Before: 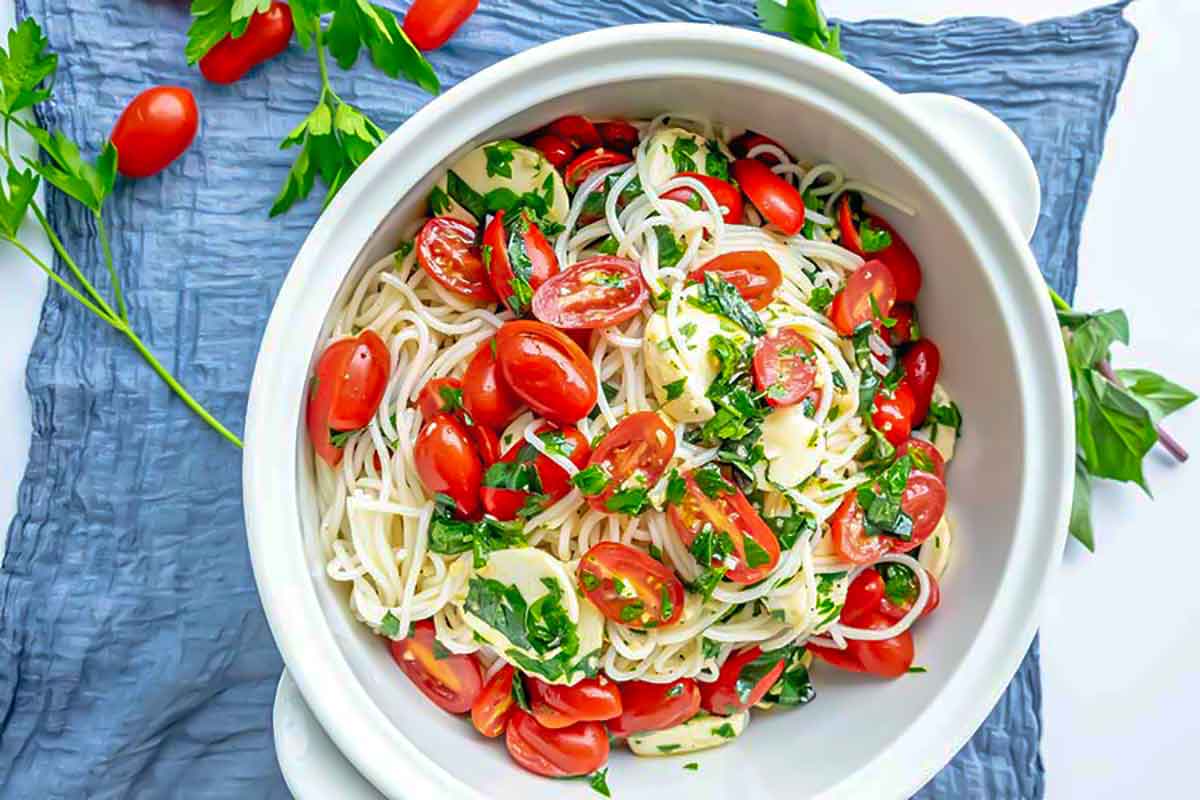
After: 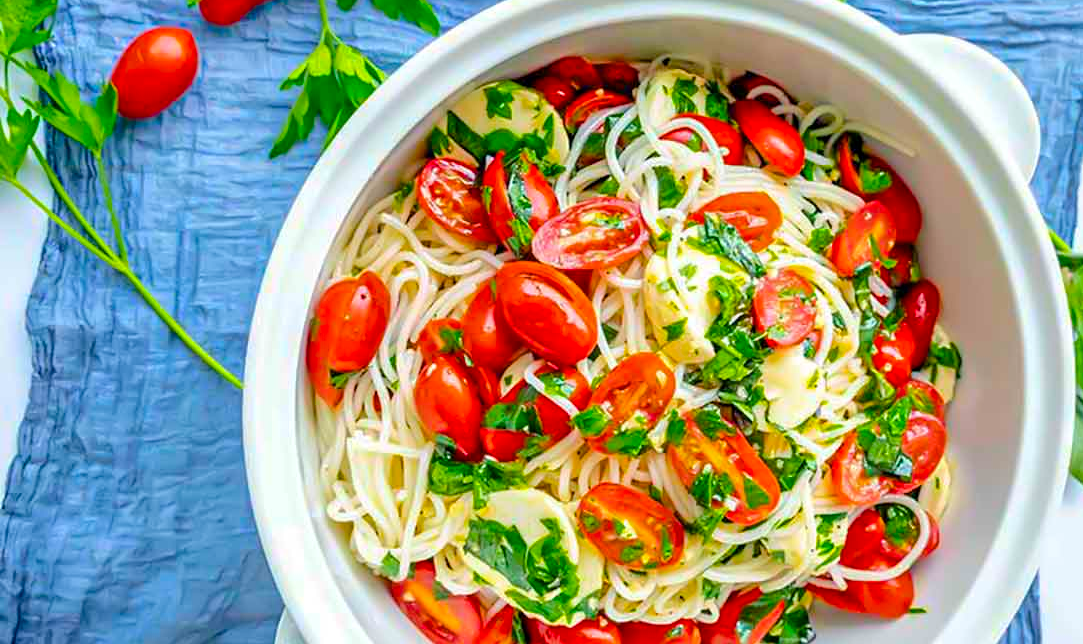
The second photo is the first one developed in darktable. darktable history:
exposure: black level correction 0.001, compensate highlight preservation false
crop: top 7.49%, right 9.717%, bottom 11.943%
color balance rgb: perceptual saturation grading › global saturation 25%, perceptual brilliance grading › mid-tones 10%, perceptual brilliance grading › shadows 15%, global vibrance 20%
